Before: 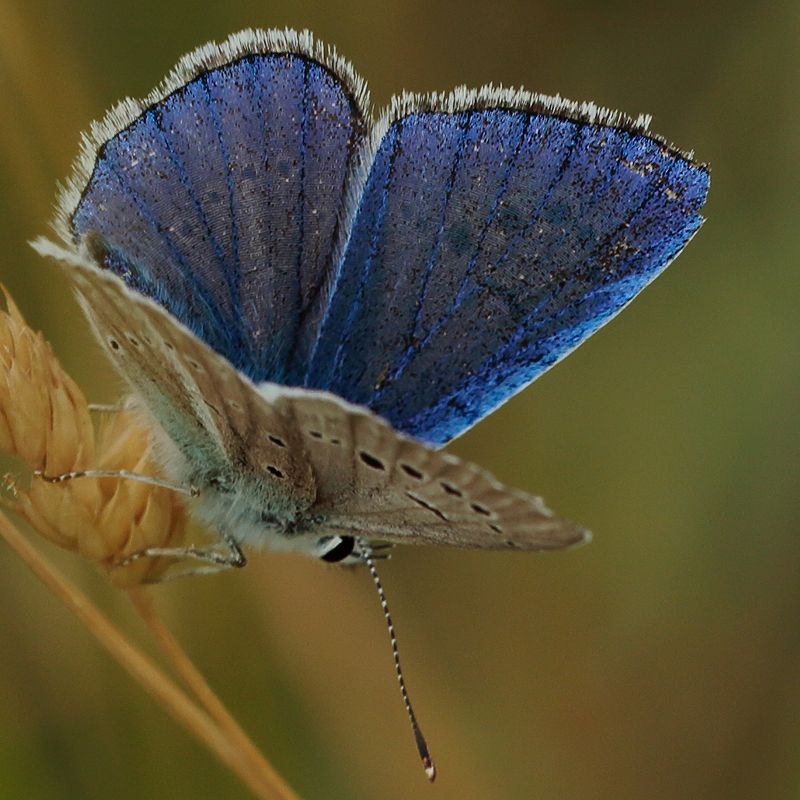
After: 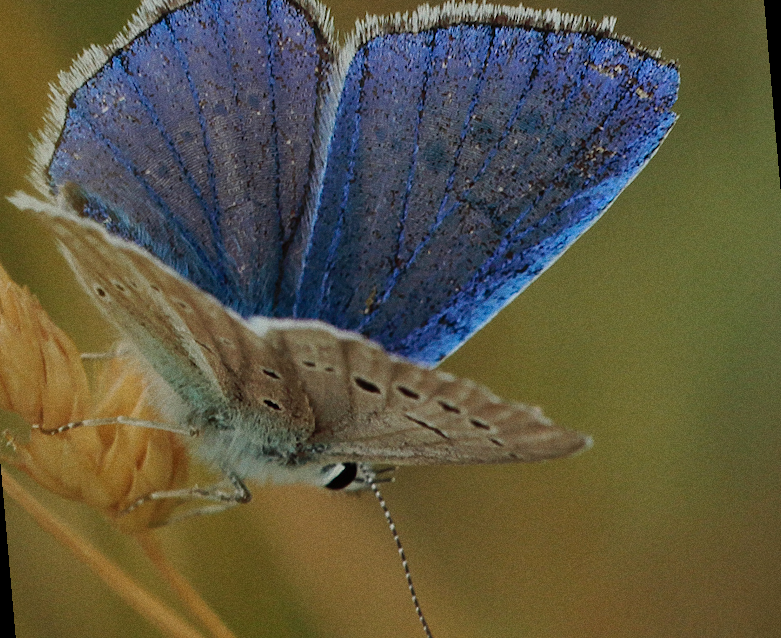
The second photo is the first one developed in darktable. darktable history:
shadows and highlights: on, module defaults
grain: coarseness 0.09 ISO
rotate and perspective: rotation -5°, crop left 0.05, crop right 0.952, crop top 0.11, crop bottom 0.89
crop and rotate: top 2.479%, bottom 3.018%
